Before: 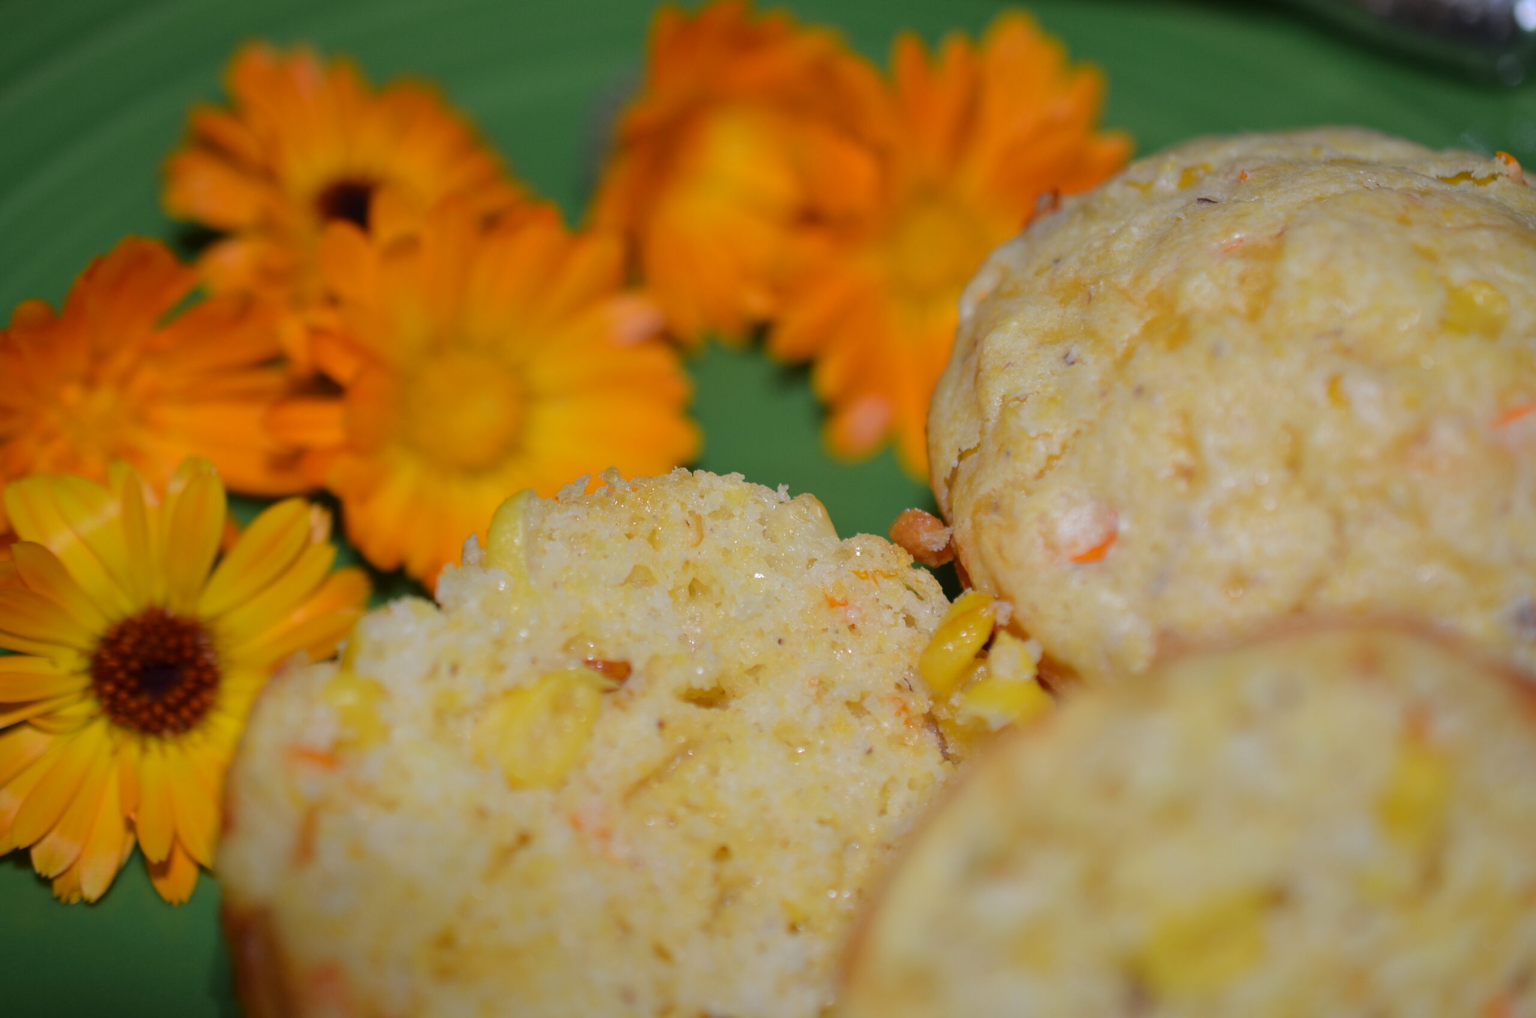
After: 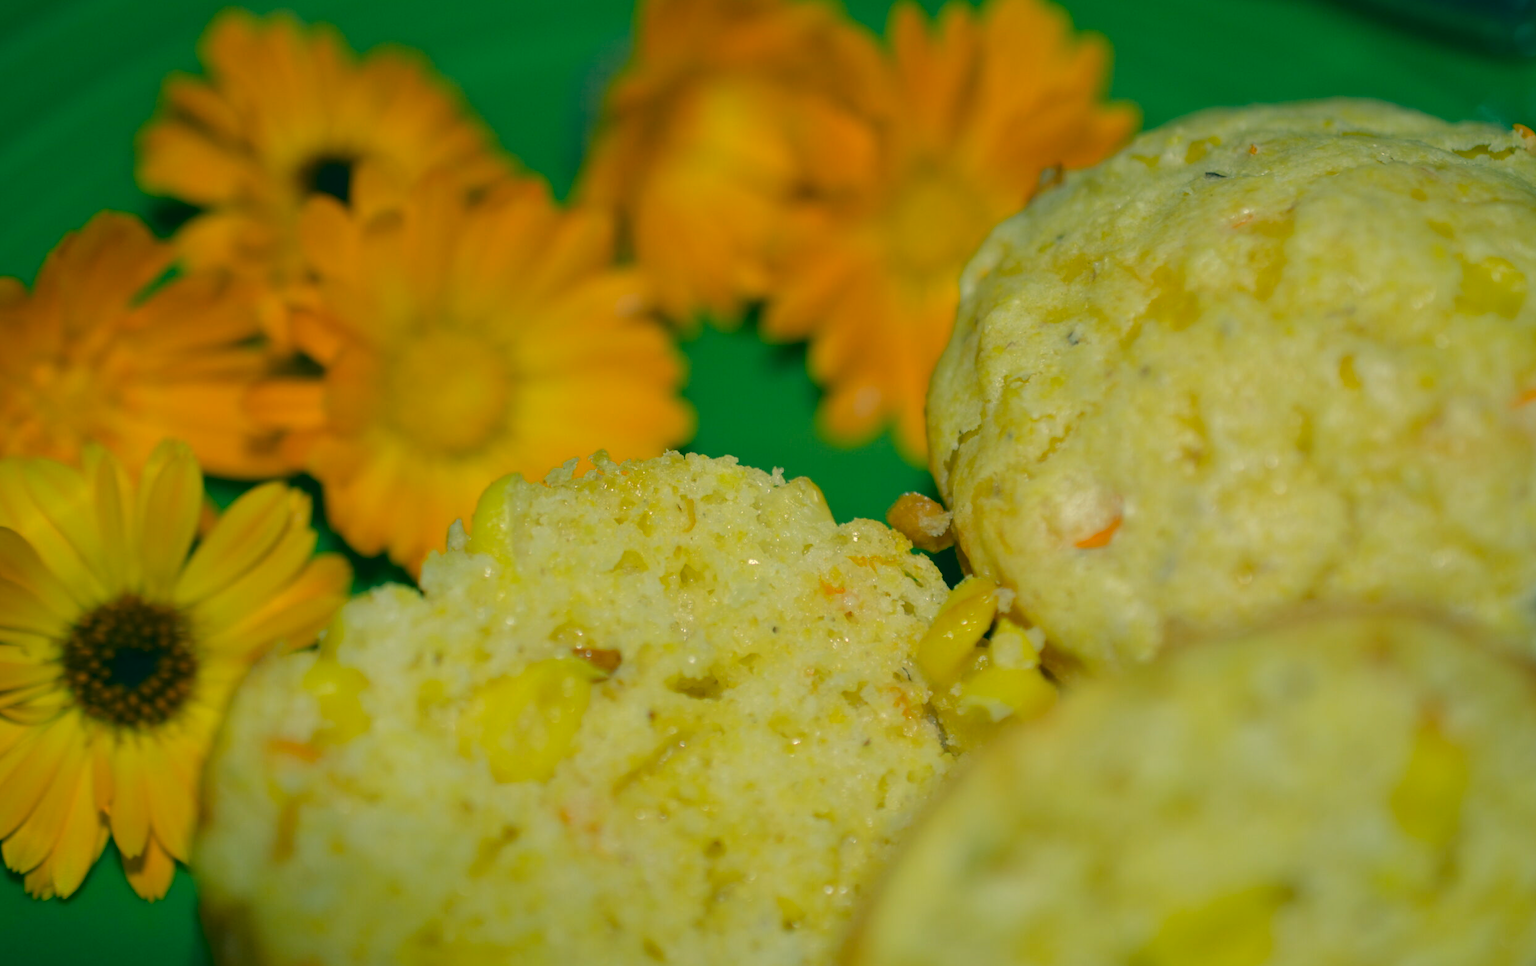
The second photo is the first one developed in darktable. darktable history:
color correction: highlights a* 1.89, highlights b* 33.88, shadows a* -36.02, shadows b* -5.38
crop: left 1.931%, top 3.067%, right 1.146%, bottom 4.843%
